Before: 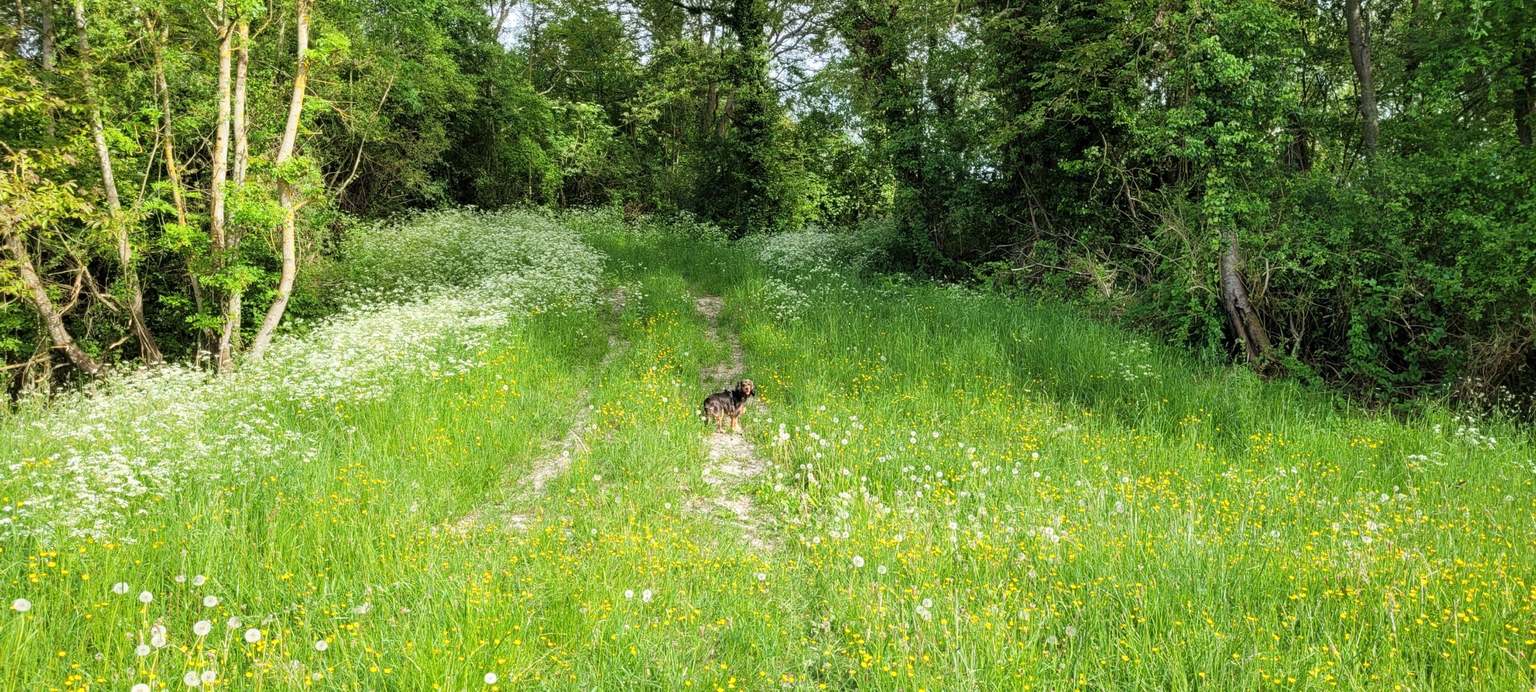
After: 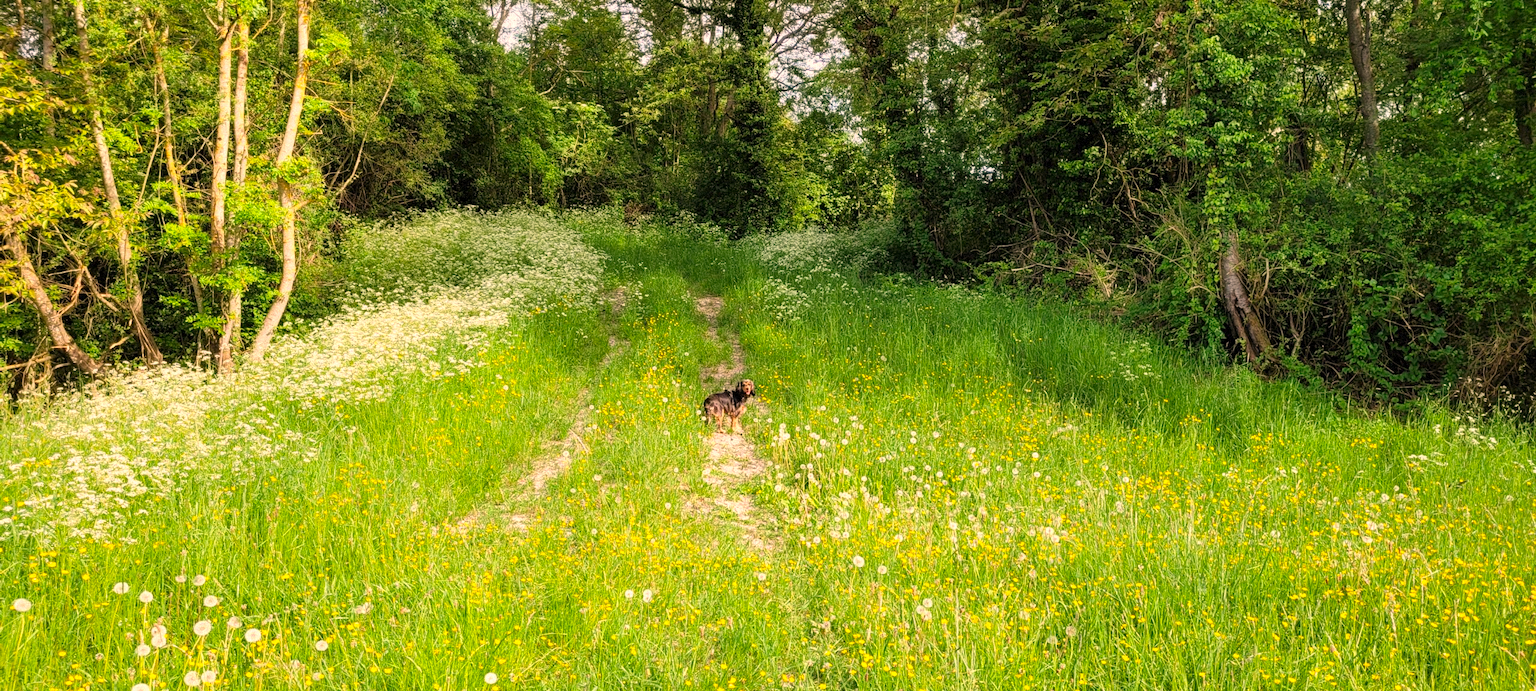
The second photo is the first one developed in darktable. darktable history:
color correction: highlights a* 3.22, highlights b* 1.93, saturation 1.19
grain: mid-tones bias 0%
white balance: red 1.127, blue 0.943
